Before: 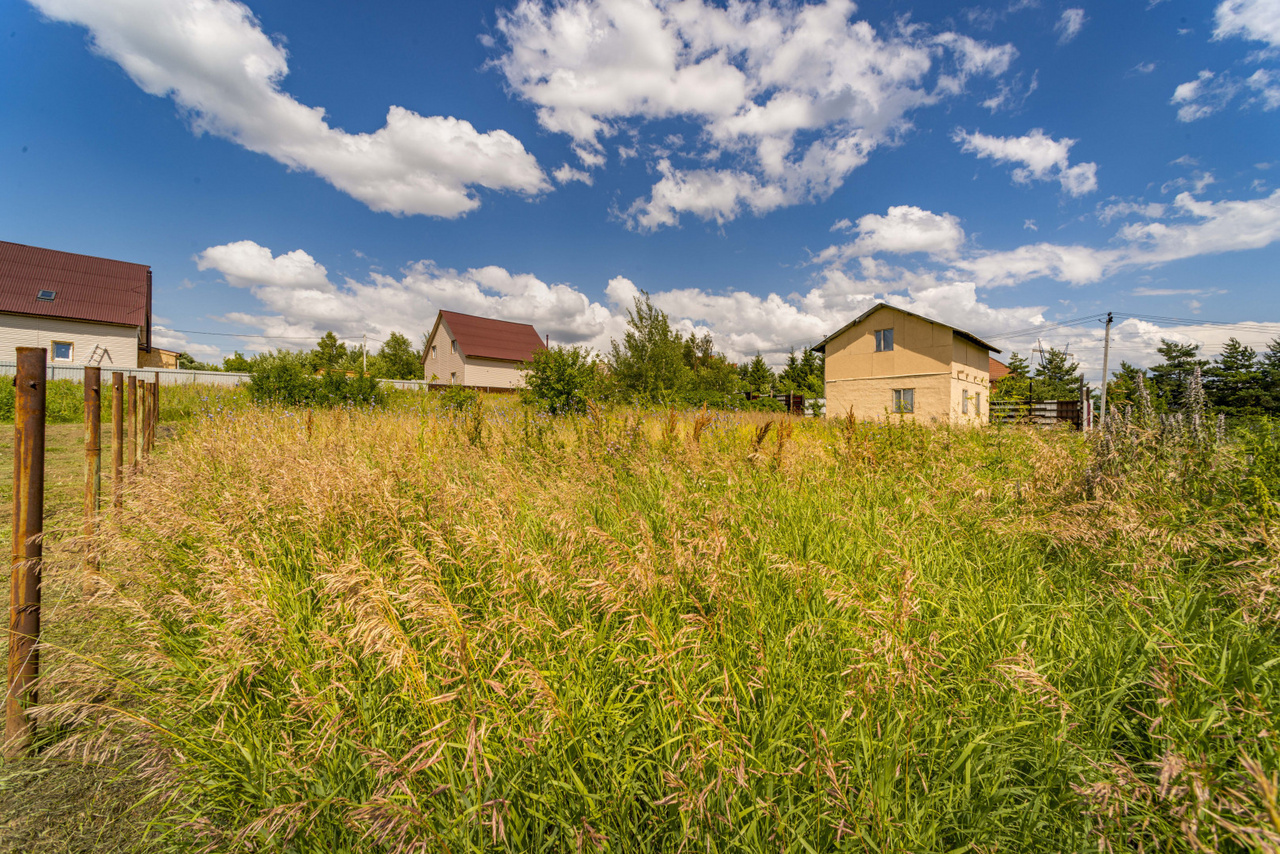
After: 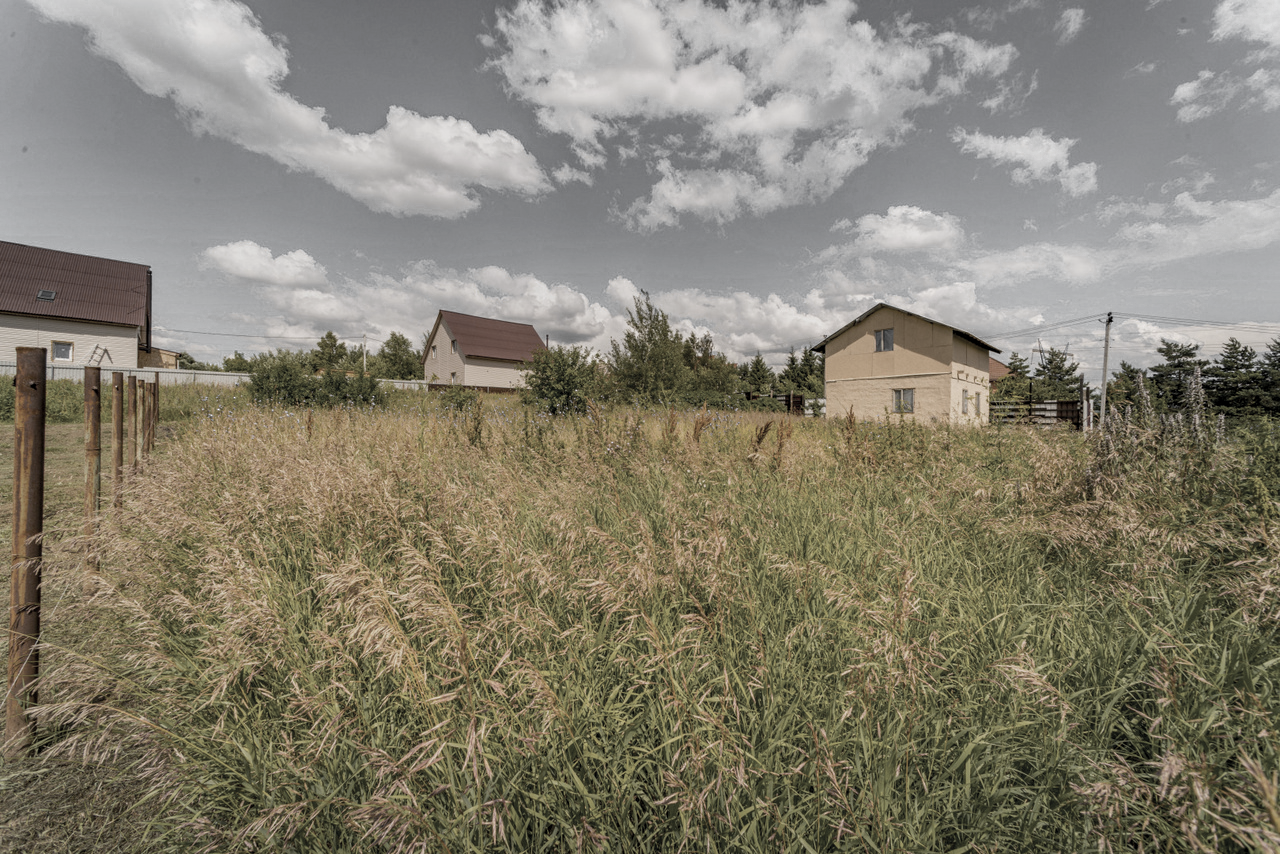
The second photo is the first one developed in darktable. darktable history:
color zones: curves: ch0 [(0, 0.613) (0.01, 0.613) (0.245, 0.448) (0.498, 0.529) (0.642, 0.665) (0.879, 0.777) (0.99, 0.613)]; ch1 [(0, 0.035) (0.121, 0.189) (0.259, 0.197) (0.415, 0.061) (0.589, 0.022) (0.732, 0.022) (0.857, 0.026) (0.991, 0.053)]
exposure: black level correction 0.002, exposure -0.203 EV, compensate exposure bias true, compensate highlight preservation false
